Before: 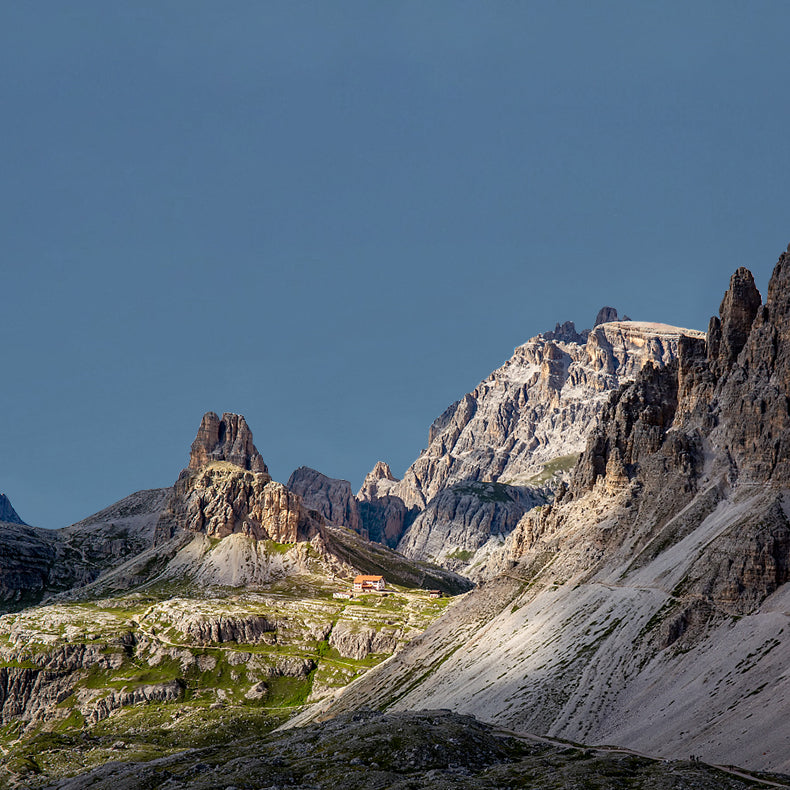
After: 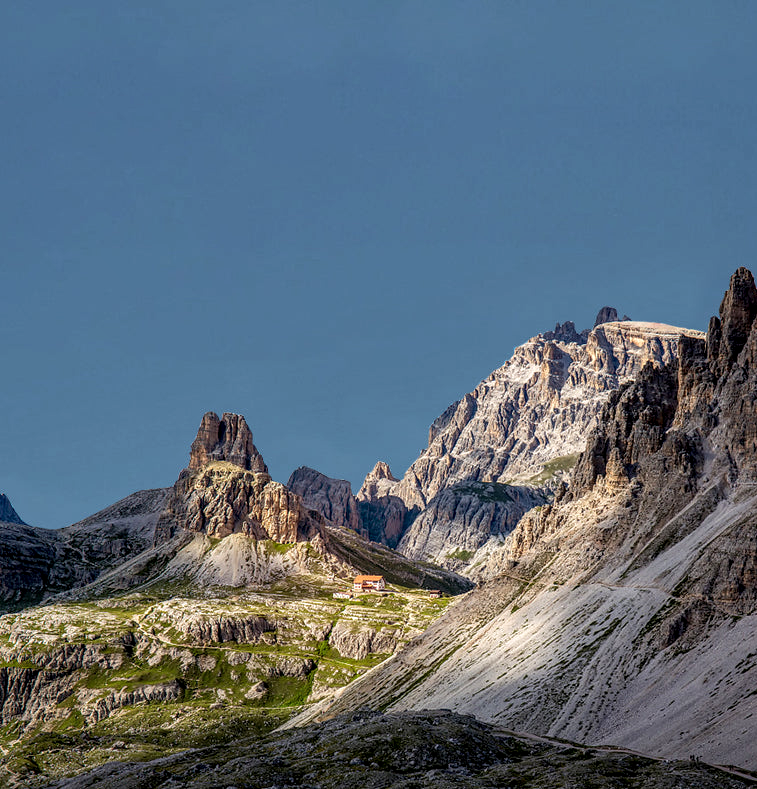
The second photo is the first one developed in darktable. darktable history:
local contrast: detail 130%
crop: right 4.126%, bottom 0.031%
velvia: strength 15%
